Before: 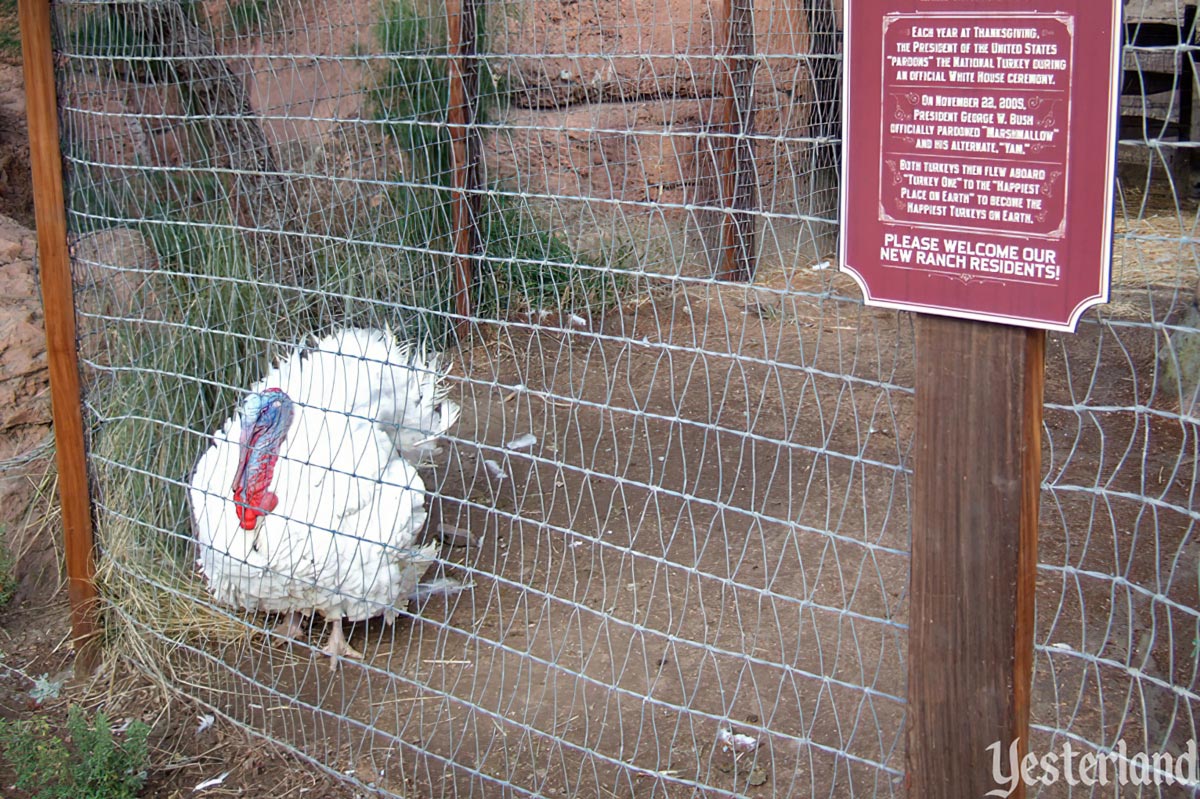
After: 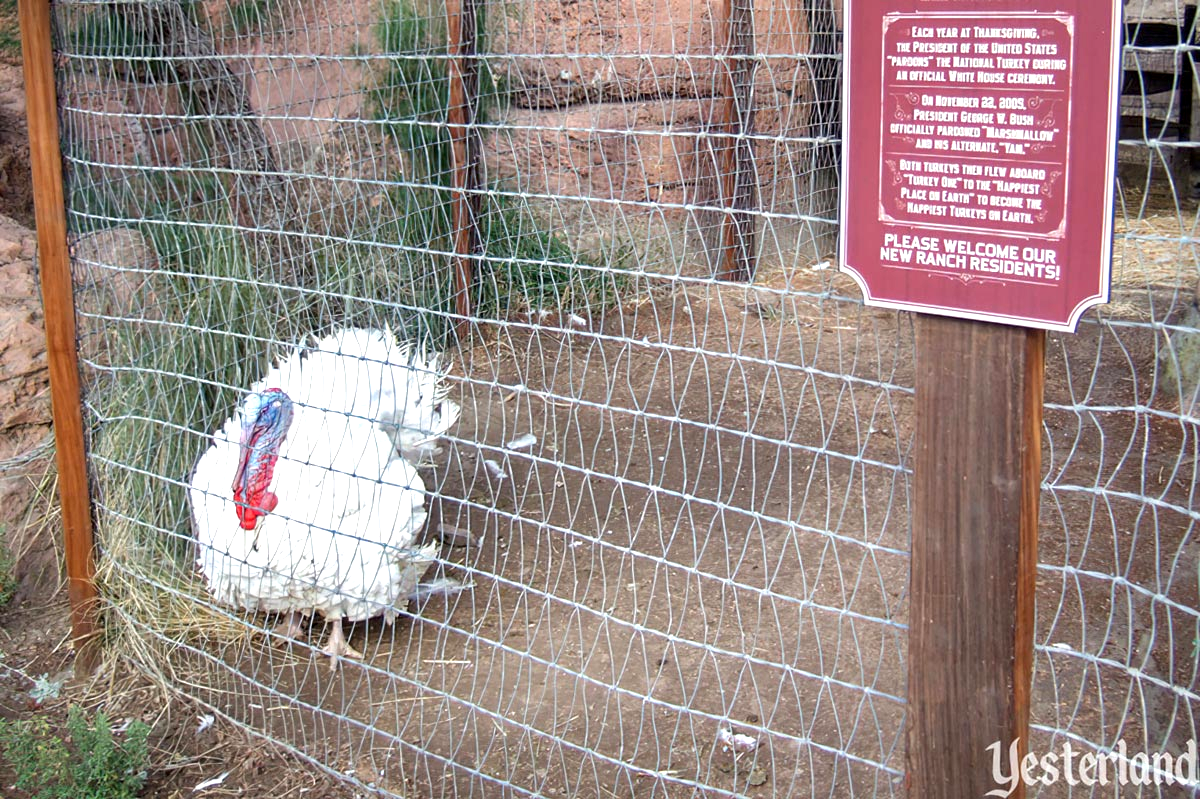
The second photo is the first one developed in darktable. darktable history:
shadows and highlights: shadows 37.27, highlights -28.18, soften with gaussian
local contrast: highlights 100%, shadows 100%, detail 120%, midtone range 0.2
exposure: exposure 0.507 EV, compensate highlight preservation false
